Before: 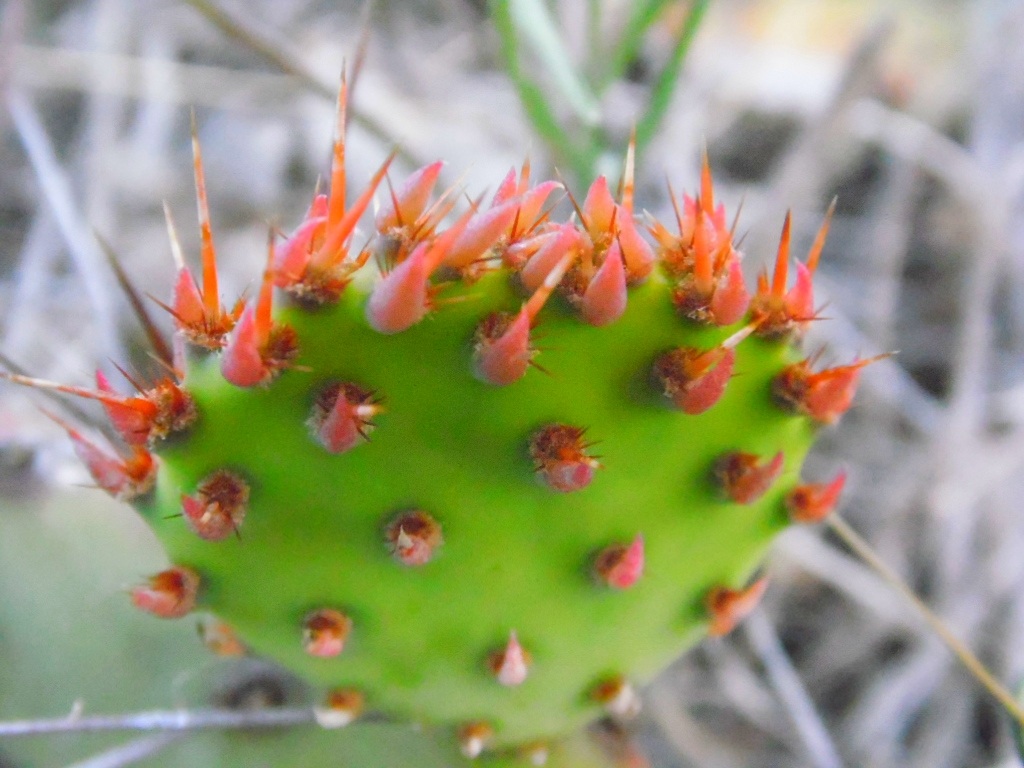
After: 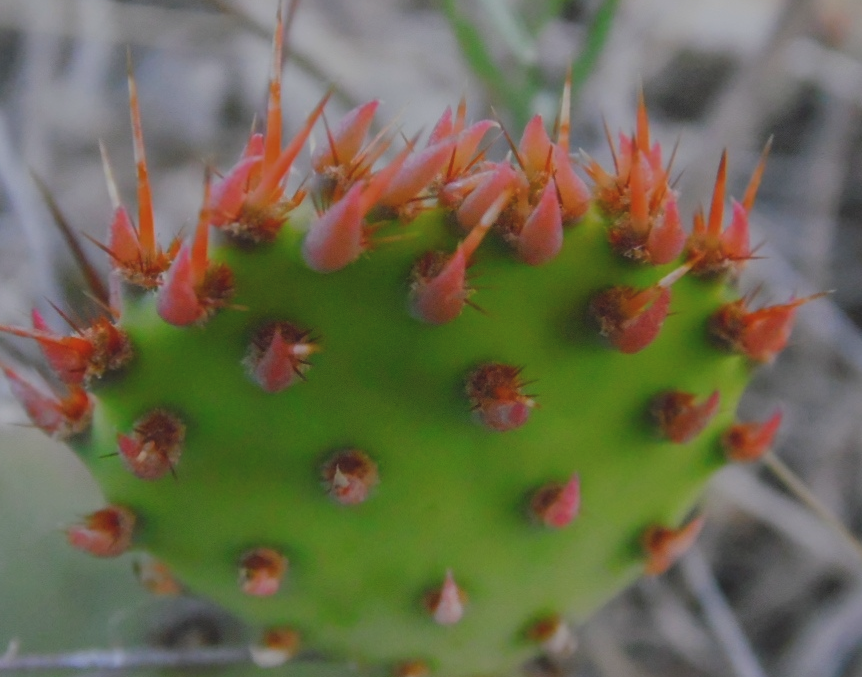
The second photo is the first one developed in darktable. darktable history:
crop: left 6.263%, top 7.987%, right 9.533%, bottom 3.757%
exposure: black level correction -0.018, exposure -1.103 EV, compensate highlight preservation false
